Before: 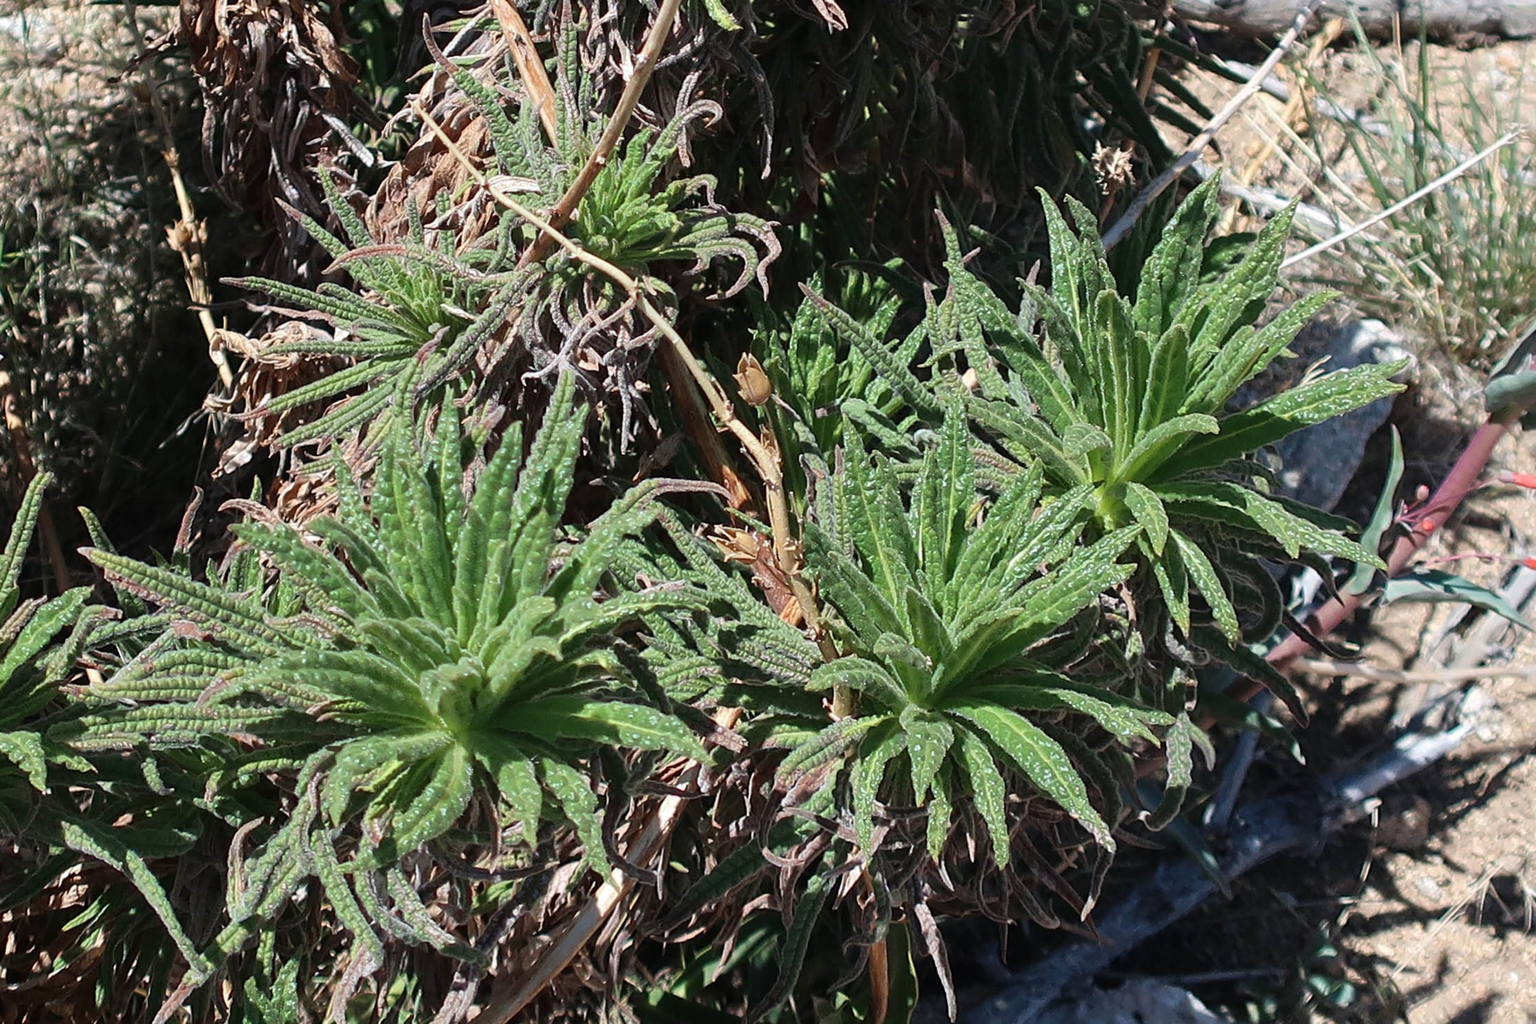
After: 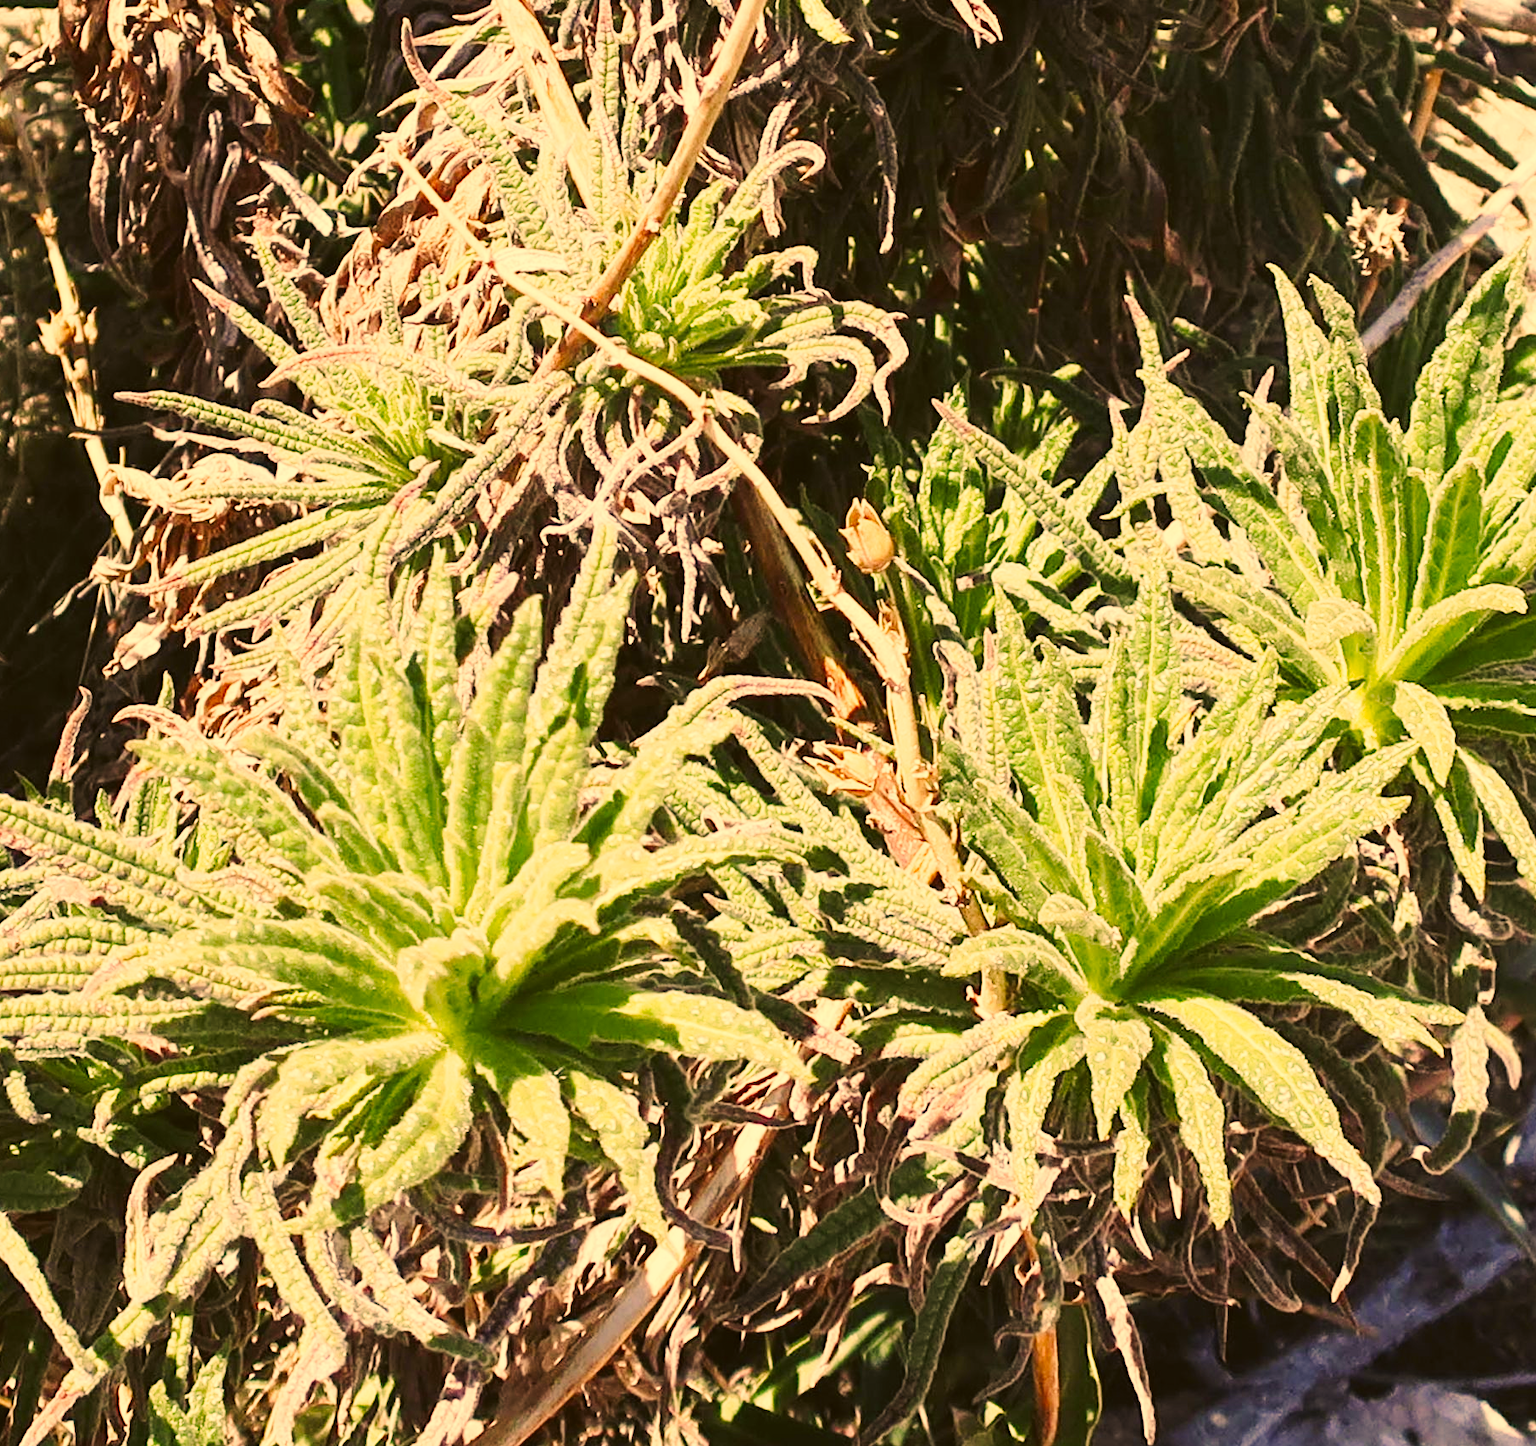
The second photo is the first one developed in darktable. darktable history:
contrast brightness saturation: saturation -0.083
color correction: highlights a* 17.97, highlights b* 35.17, shadows a* 1.13, shadows b* 6.23, saturation 1.05
tone curve: curves: ch0 [(0, 0.029) (0.071, 0.087) (0.223, 0.265) (0.447, 0.605) (0.654, 0.823) (0.861, 0.943) (1, 0.981)]; ch1 [(0, 0) (0.353, 0.344) (0.447, 0.449) (0.502, 0.501) (0.547, 0.54) (0.57, 0.582) (0.608, 0.608) (0.618, 0.631) (0.657, 0.699) (1, 1)]; ch2 [(0, 0) (0.34, 0.314) (0.456, 0.456) (0.5, 0.503) (0.528, 0.54) (0.557, 0.577) (0.589, 0.626) (1, 1)], preserve colors none
exposure: black level correction 0, exposure 0.696 EV, compensate highlight preservation false
crop and rotate: left 9.045%, right 20.151%
